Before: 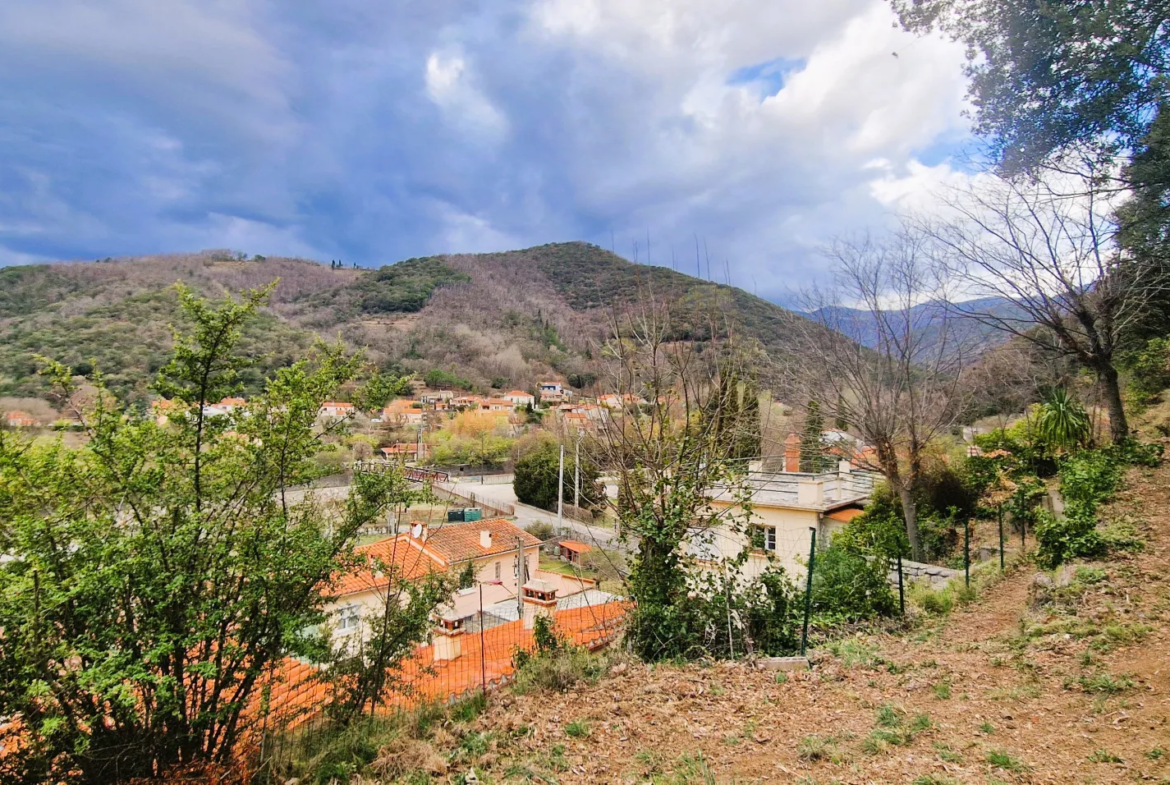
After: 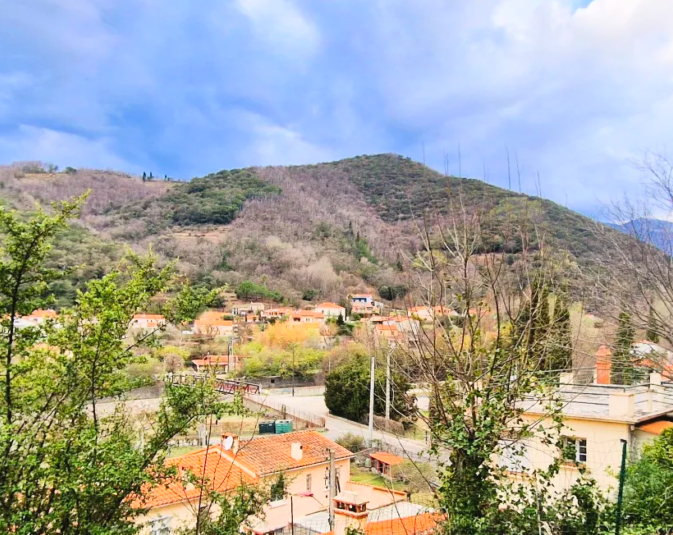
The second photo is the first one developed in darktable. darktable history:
contrast brightness saturation: contrast 0.195, brightness 0.164, saturation 0.215
crop: left 16.213%, top 11.315%, right 26.24%, bottom 20.458%
